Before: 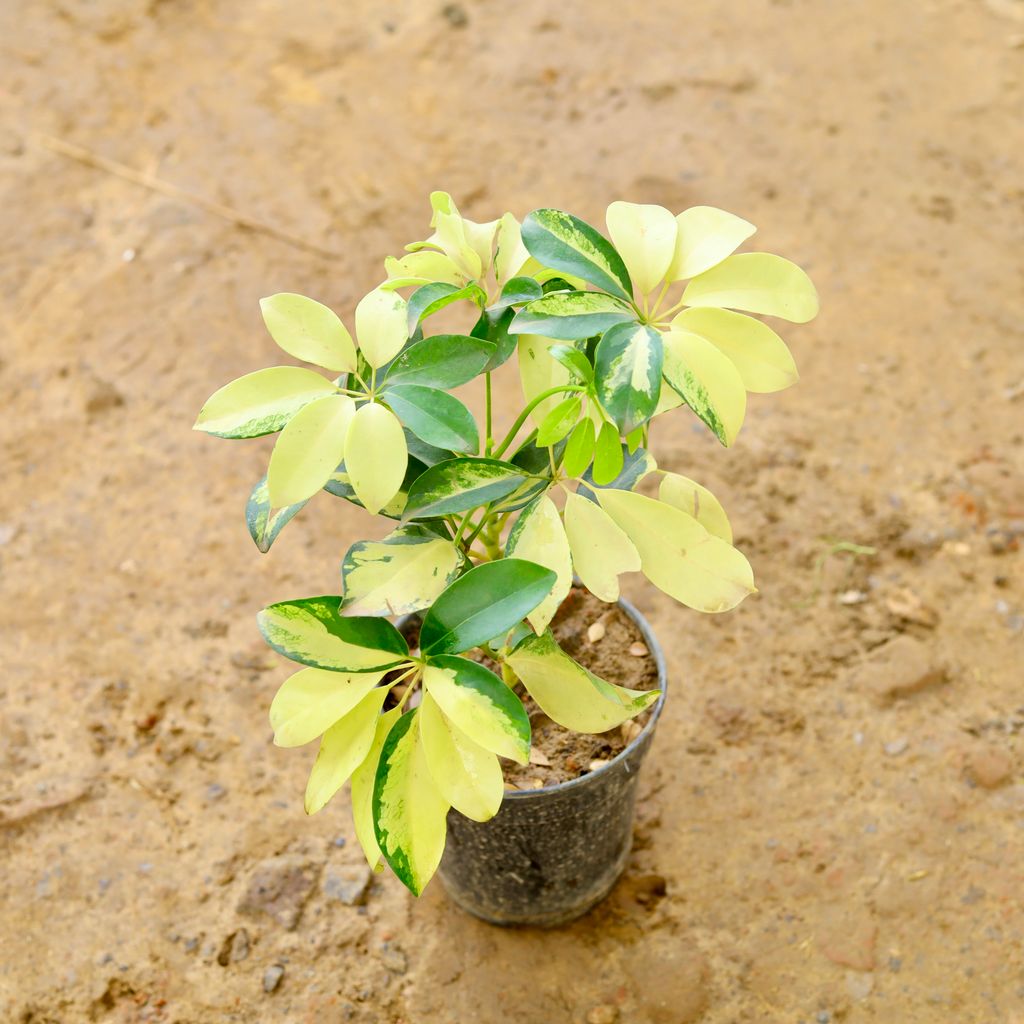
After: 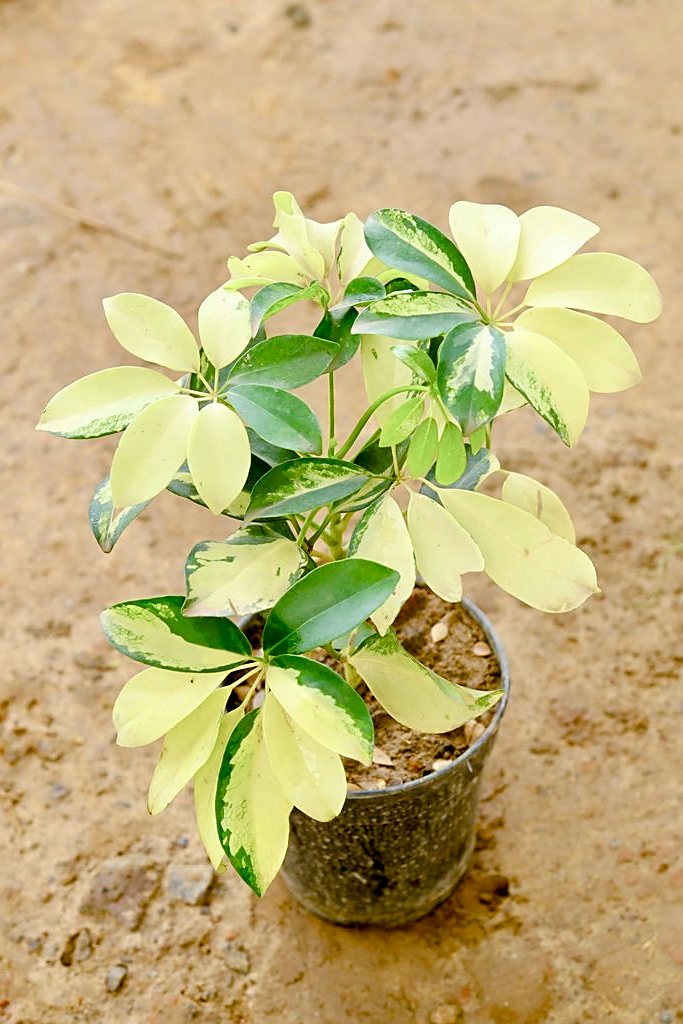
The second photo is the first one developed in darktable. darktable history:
sharpen: on, module defaults
crop: left 15.417%, right 17.879%
exposure: black level correction 0.009, compensate exposure bias true, compensate highlight preservation false
color balance rgb: shadows lift › chroma 4.013%, shadows lift › hue 90.35°, perceptual saturation grading › global saturation 20%, perceptual saturation grading › highlights -50.548%, perceptual saturation grading › shadows 30.728%, global vibrance 14.946%
